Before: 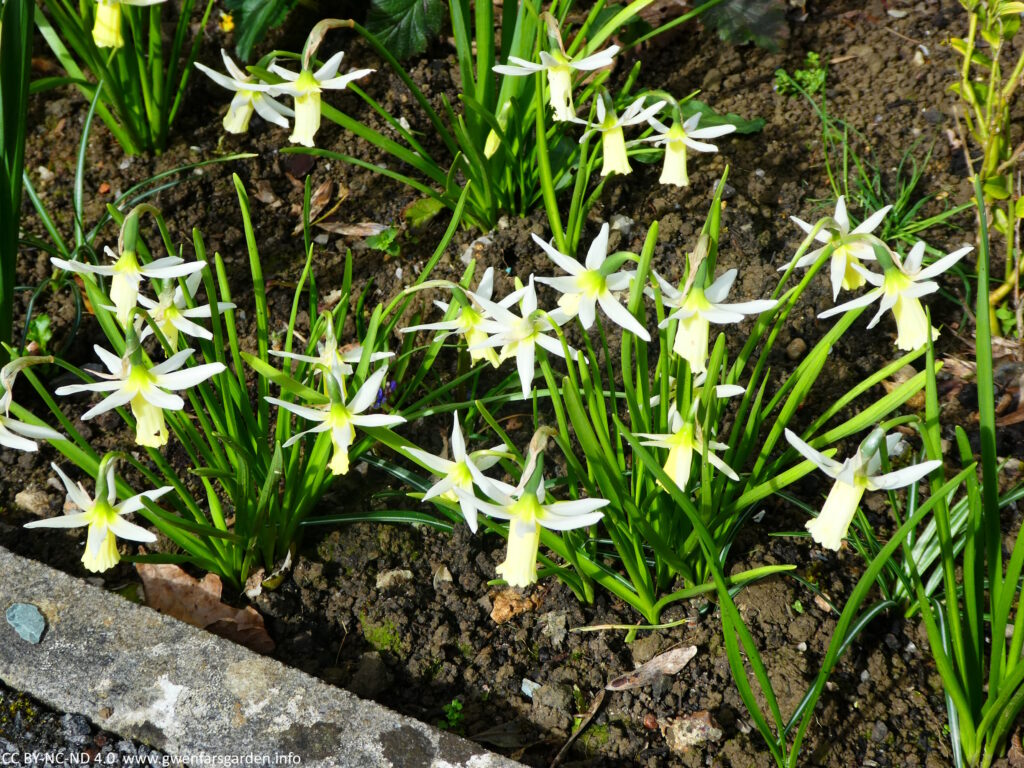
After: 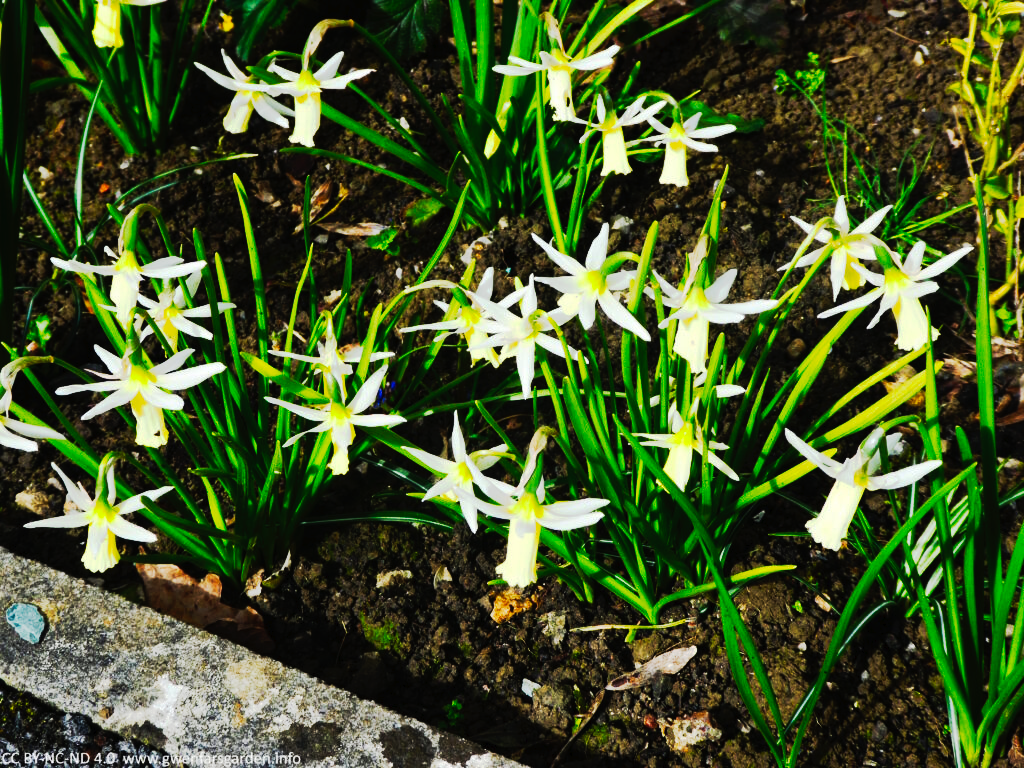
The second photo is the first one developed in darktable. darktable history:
rotate and perspective: automatic cropping original format, crop left 0, crop top 0
tone curve: curves: ch0 [(0, 0) (0.003, 0.011) (0.011, 0.014) (0.025, 0.018) (0.044, 0.023) (0.069, 0.028) (0.1, 0.031) (0.136, 0.039) (0.177, 0.056) (0.224, 0.081) (0.277, 0.129) (0.335, 0.188) (0.399, 0.256) (0.468, 0.367) (0.543, 0.514) (0.623, 0.684) (0.709, 0.785) (0.801, 0.846) (0.898, 0.884) (1, 1)], preserve colors none
shadows and highlights: shadows -21.3, highlights 100, soften with gaussian
